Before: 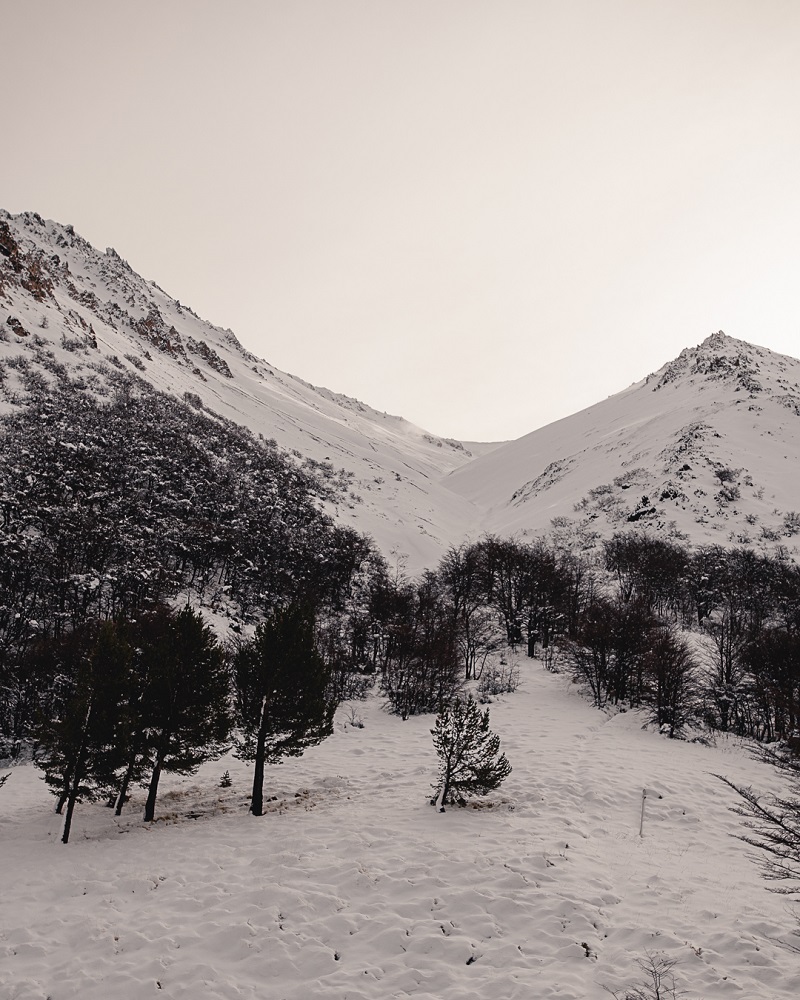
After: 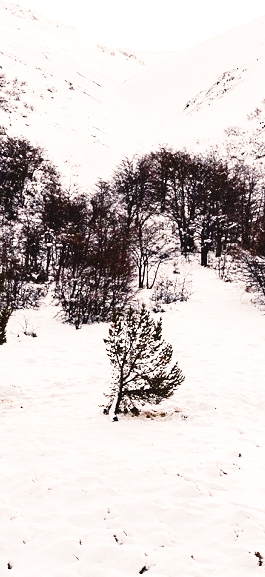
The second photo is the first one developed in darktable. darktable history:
base curve: curves: ch0 [(0, 0) (0.012, 0.01) (0.073, 0.168) (0.31, 0.711) (0.645, 0.957) (1, 1)], preserve colors none
crop: left 40.878%, top 39.176%, right 25.993%, bottom 3.081%
color balance rgb: shadows lift › chroma 2%, shadows lift › hue 50°, power › hue 60°, highlights gain › chroma 1%, highlights gain › hue 60°, global offset › luminance 0.25%, global vibrance 30%
grain: coarseness 0.47 ISO
contrast brightness saturation: contrast 0.14
exposure: black level correction 0, exposure 0.7 EV, compensate exposure bias true, compensate highlight preservation false
